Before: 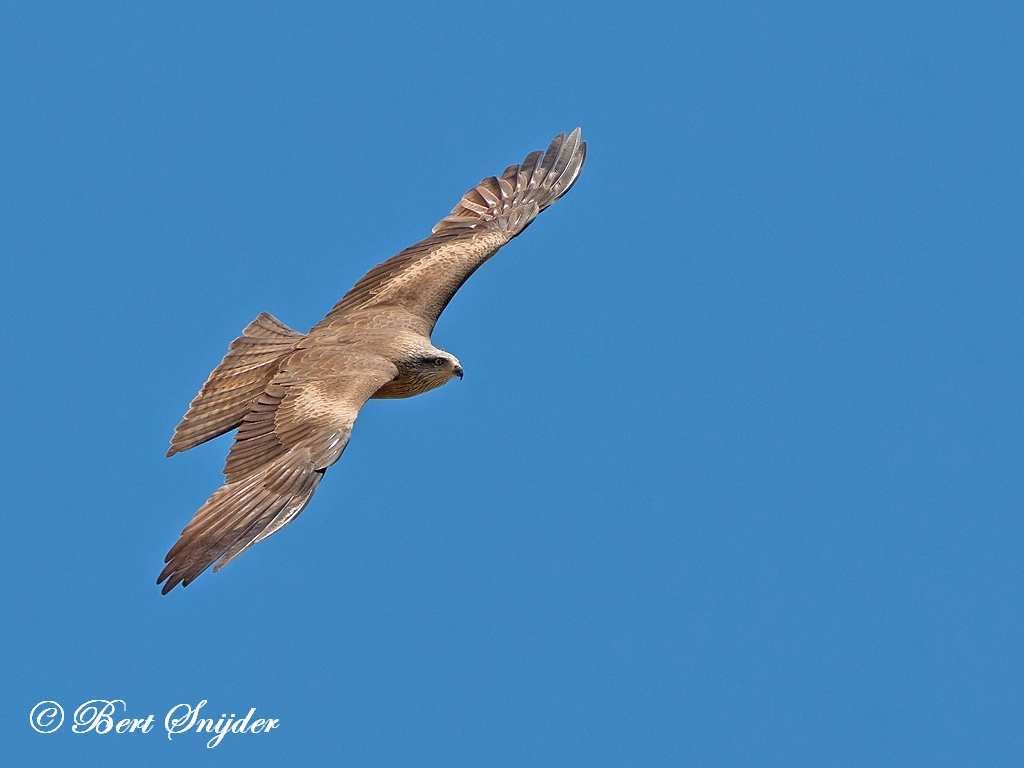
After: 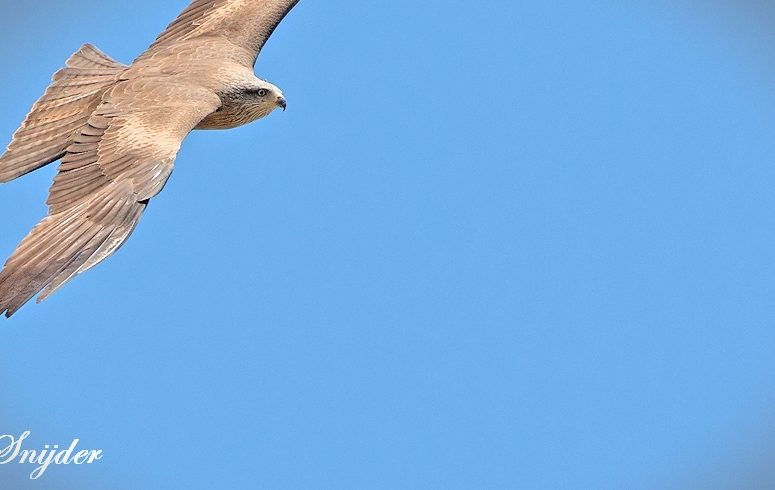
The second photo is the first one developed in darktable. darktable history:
crop and rotate: left 17.299%, top 35.115%, right 7.015%, bottom 1.024%
global tonemap: drago (0.7, 100)
vignetting: fall-off start 100%, brightness -0.406, saturation -0.3, width/height ratio 1.324, dithering 8-bit output, unbound false
